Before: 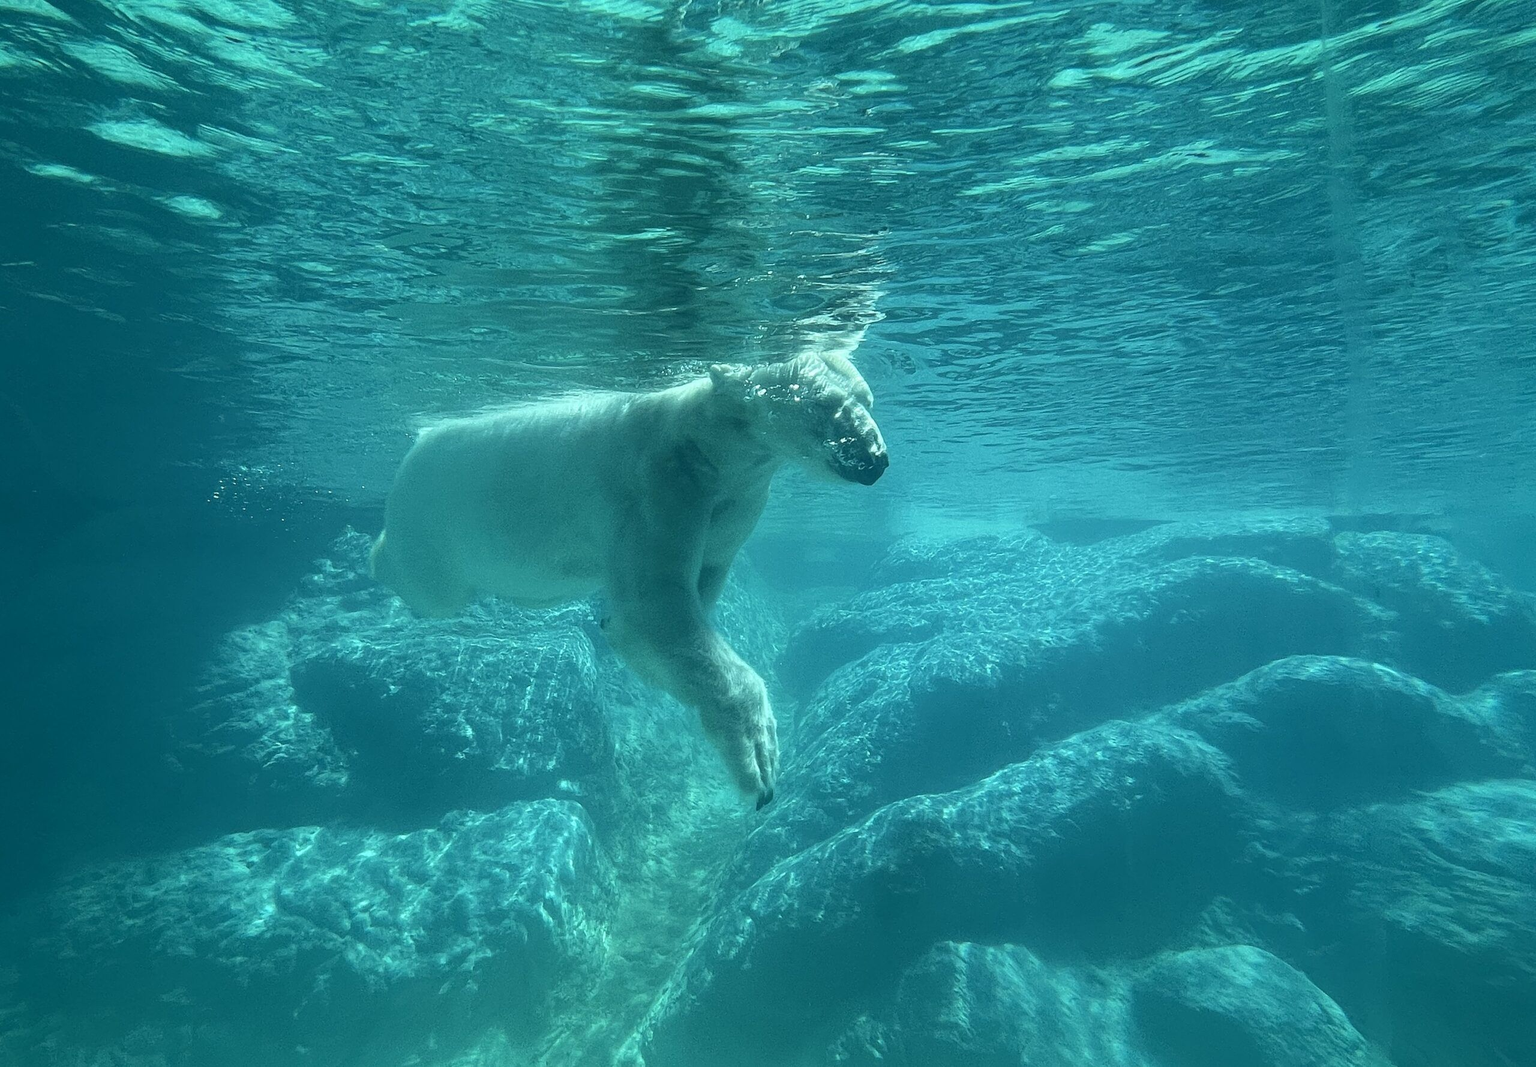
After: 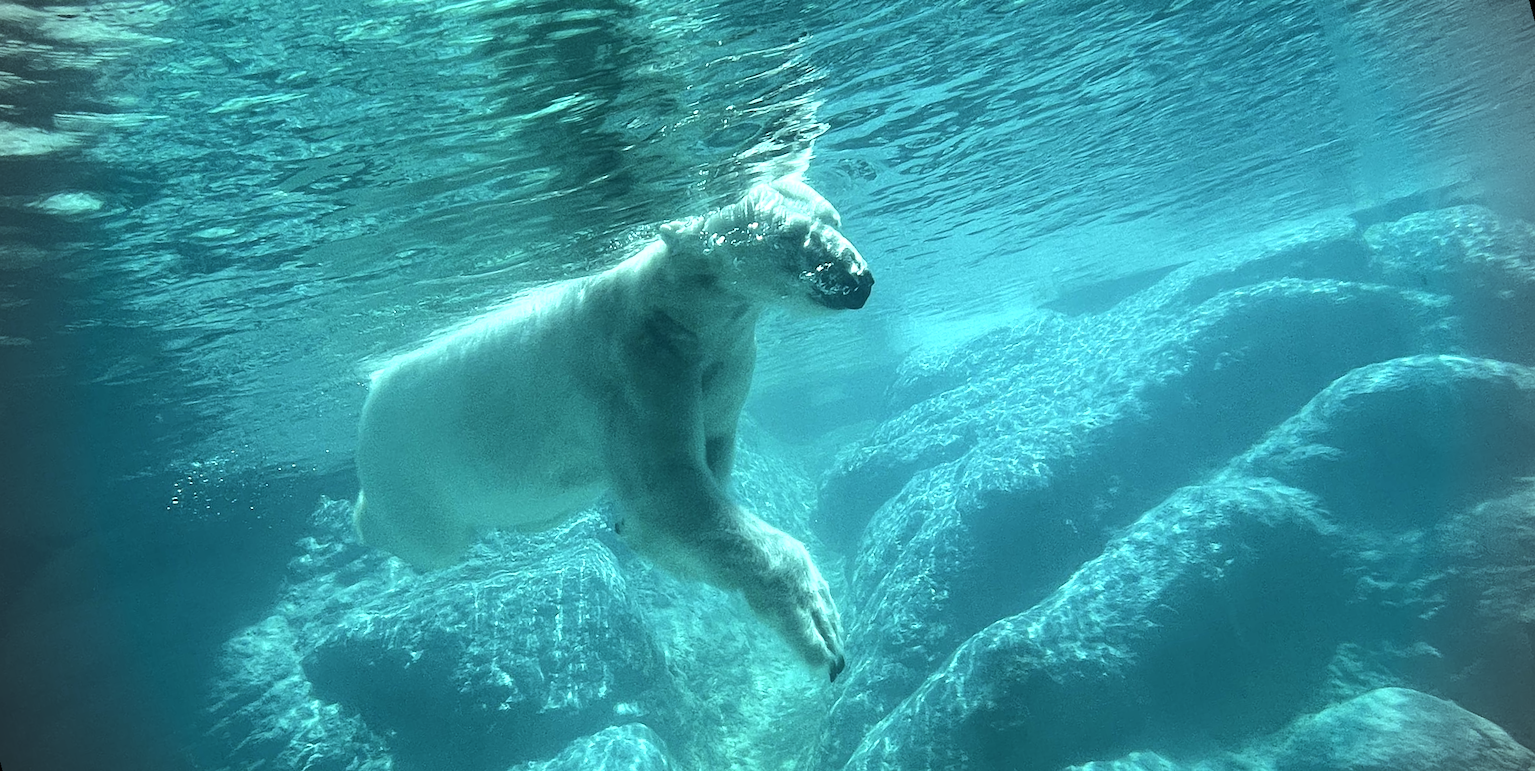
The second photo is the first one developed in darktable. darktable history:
tone equalizer: -8 EV -0.75 EV, -7 EV -0.7 EV, -6 EV -0.6 EV, -5 EV -0.4 EV, -3 EV 0.4 EV, -2 EV 0.6 EV, -1 EV 0.7 EV, +0 EV 0.75 EV, edges refinement/feathering 500, mask exposure compensation -1.57 EV, preserve details no
contrast brightness saturation: saturation -0.05
vignetting: fall-off start 88.03%, fall-off radius 24.9%
rotate and perspective: rotation -14.8°, crop left 0.1, crop right 0.903, crop top 0.25, crop bottom 0.748
